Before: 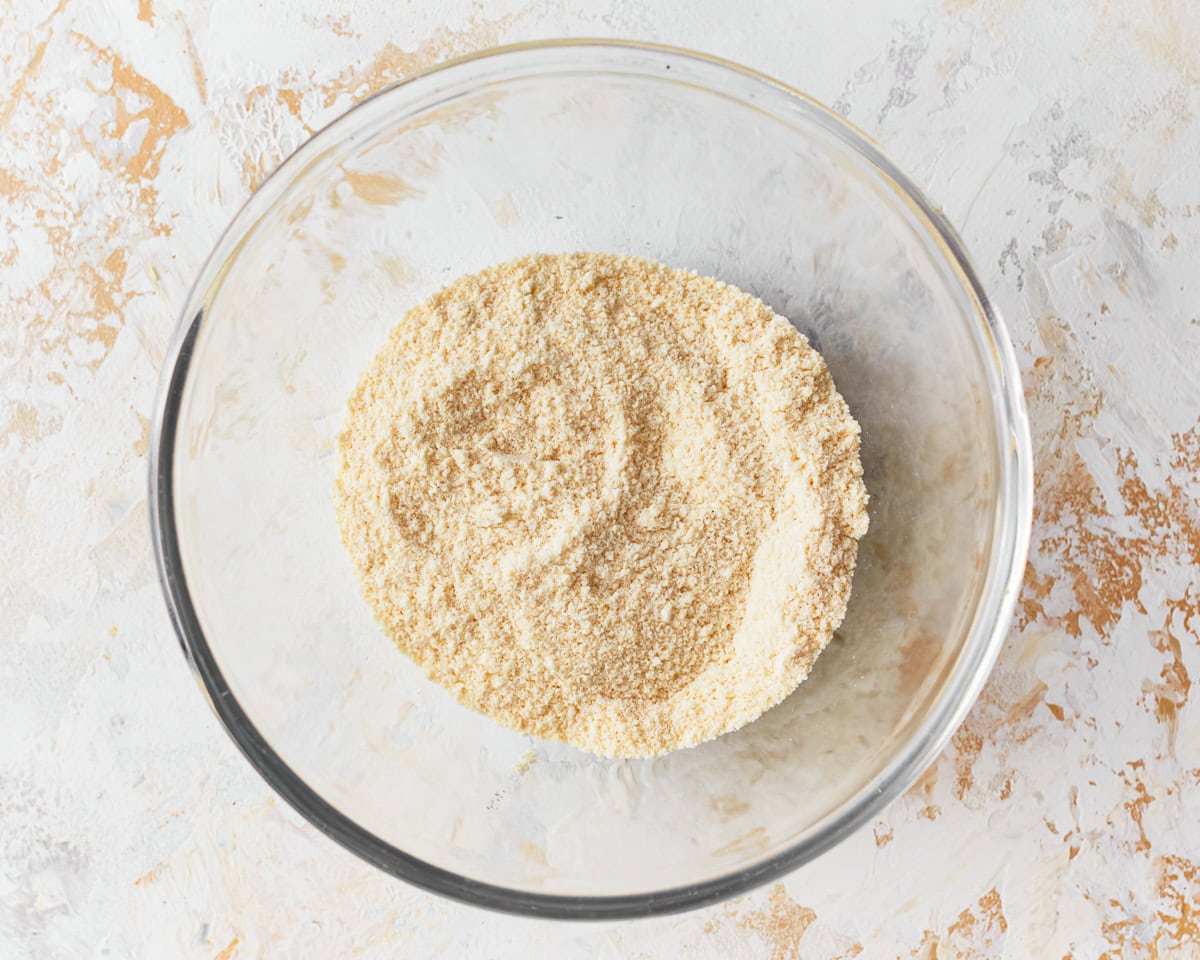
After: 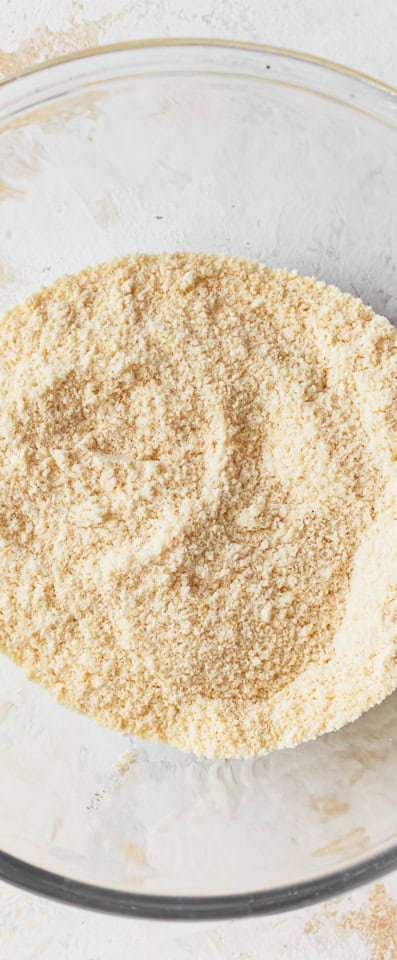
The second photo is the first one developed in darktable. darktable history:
crop: left 33.388%, right 33.507%
